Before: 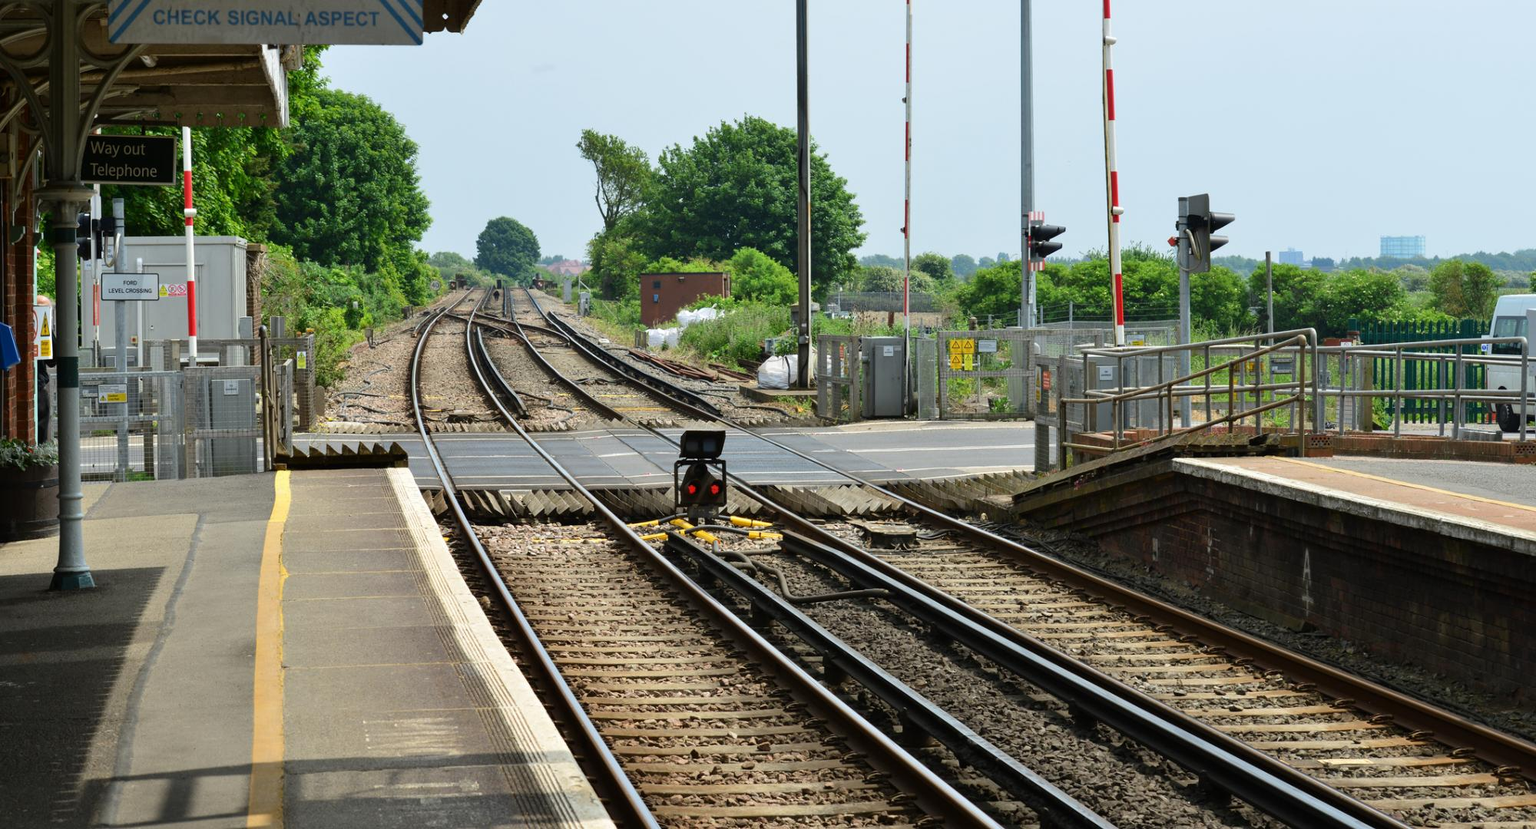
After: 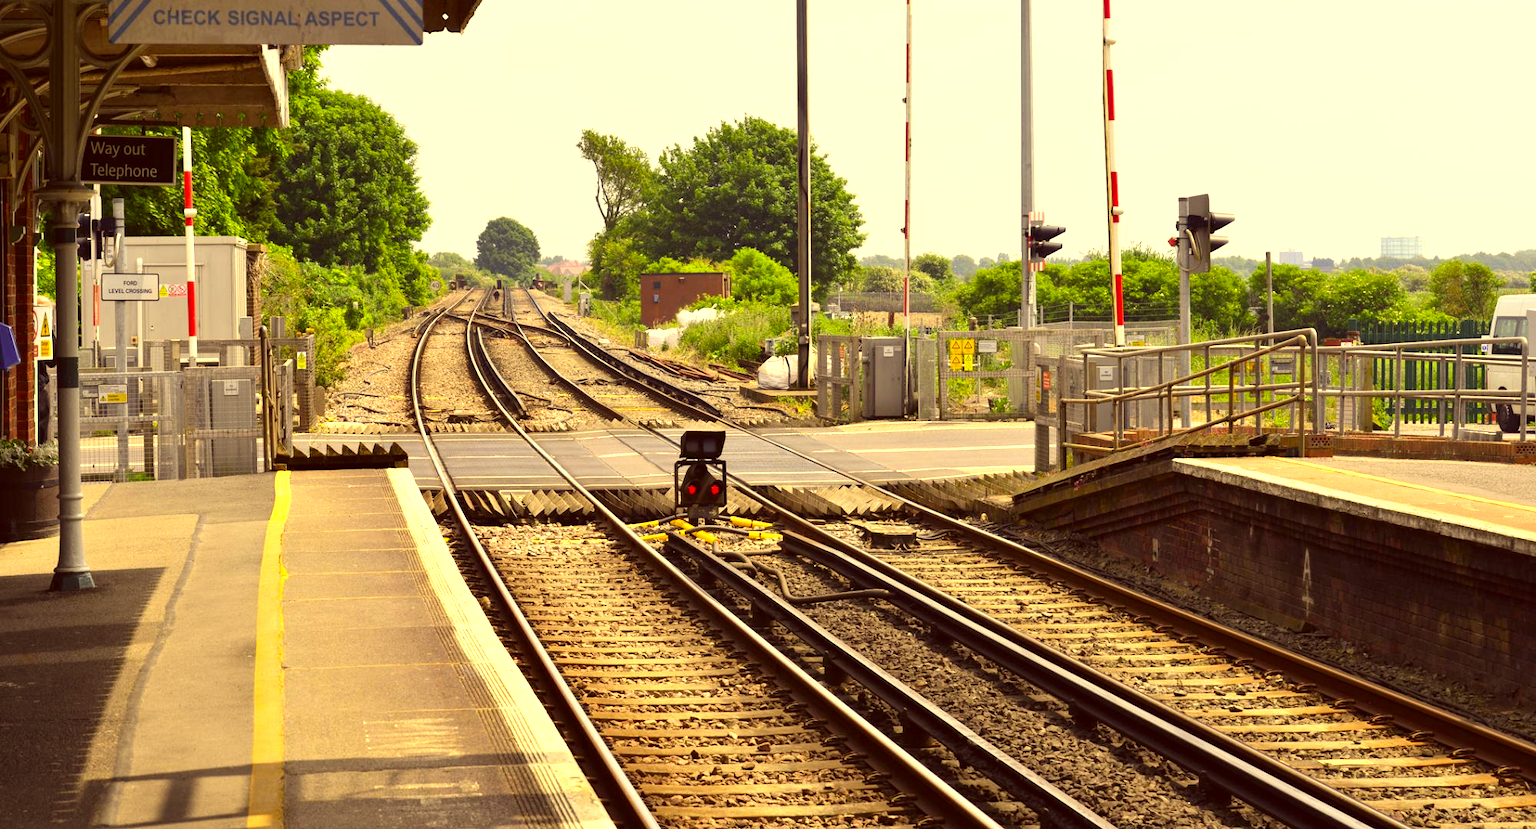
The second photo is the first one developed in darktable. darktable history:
color correction: highlights a* 9.76, highlights b* 38.87, shadows a* 14.27, shadows b* 3.65
exposure: black level correction 0, exposure 0.699 EV, compensate highlight preservation false
